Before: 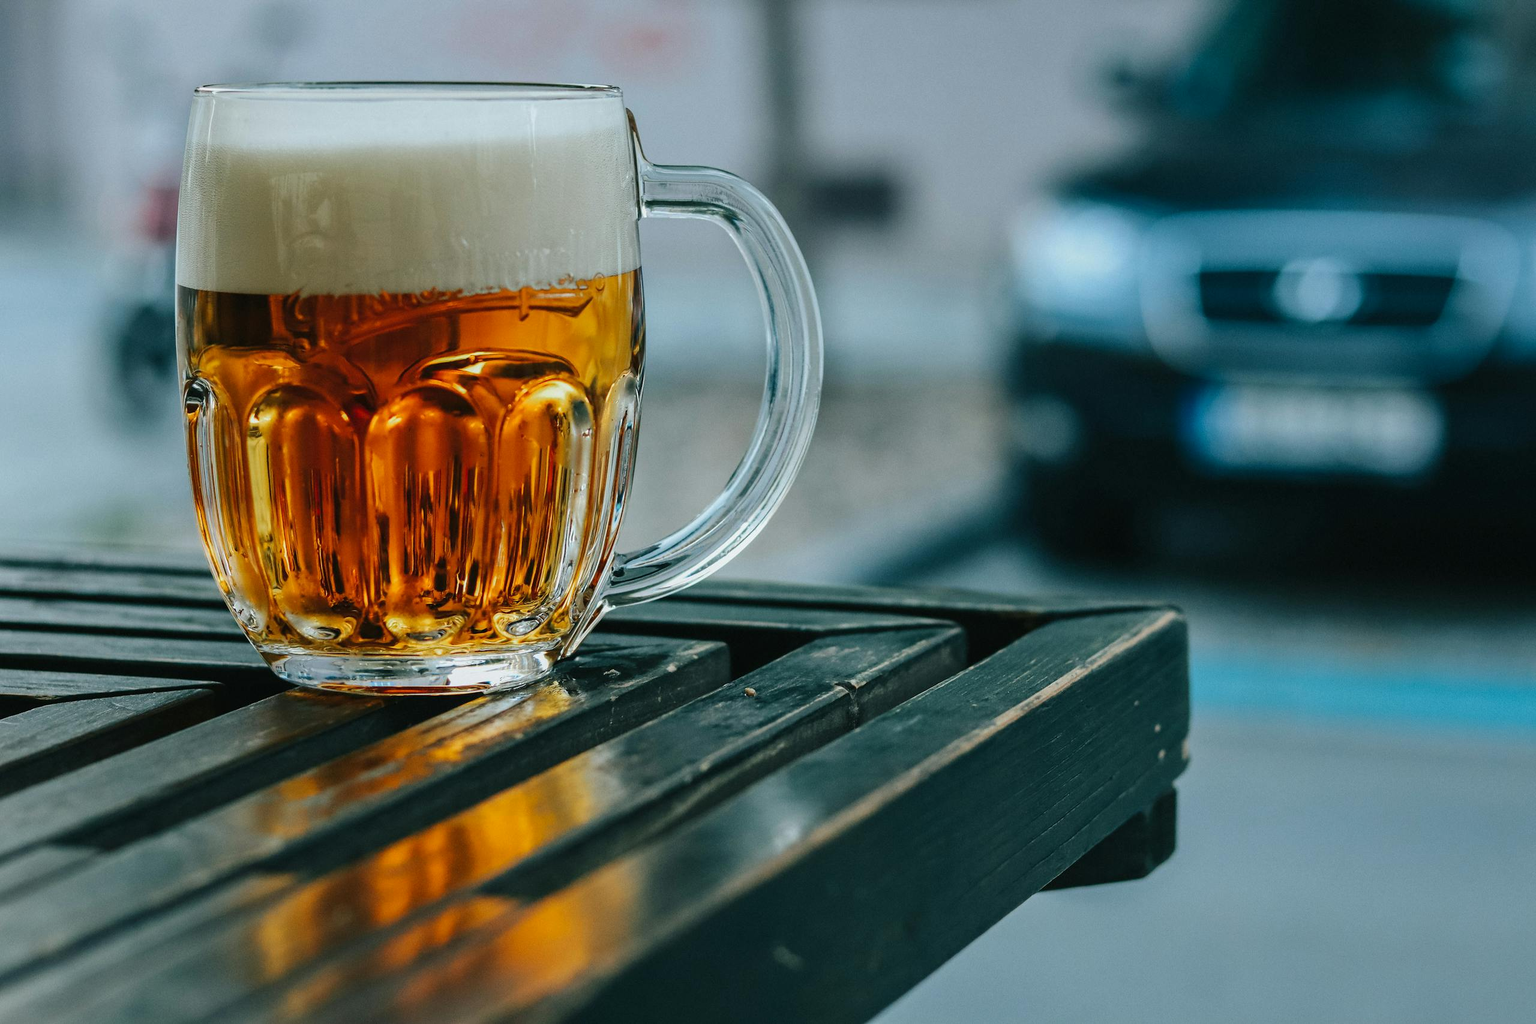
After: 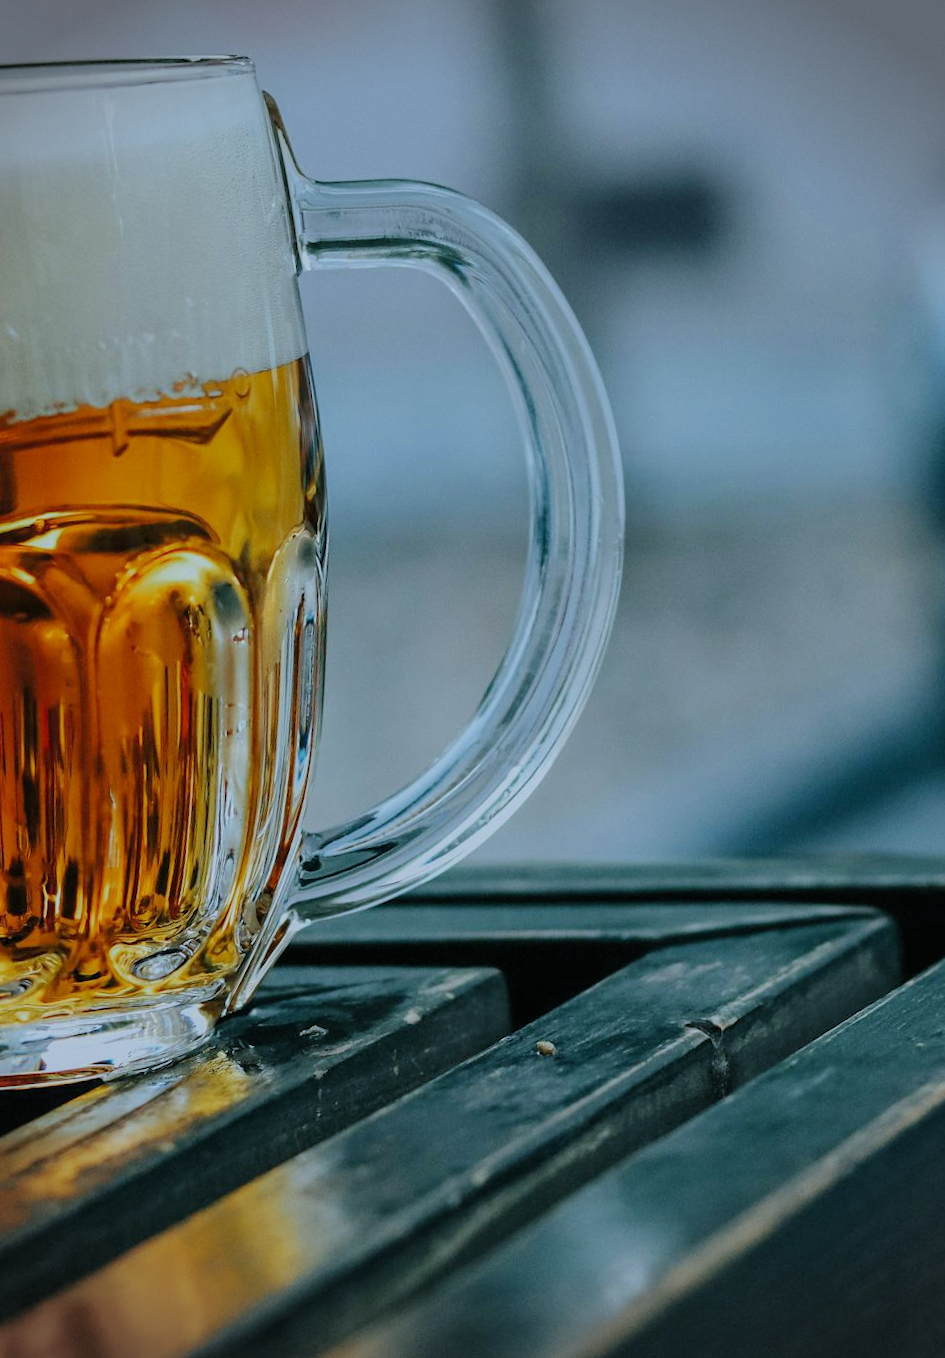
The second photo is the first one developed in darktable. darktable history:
vignetting: fall-off start 88.03%, fall-off radius 24.9%
crop and rotate: left 29.476%, top 10.214%, right 35.32%, bottom 17.333%
filmic rgb: middle gray luminance 18.42%, black relative exposure -10.5 EV, white relative exposure 3.4 EV, threshold 6 EV, target black luminance 0%, hardness 6.03, latitude 99%, contrast 0.847, shadows ↔ highlights balance 0.505%, add noise in highlights 0, preserve chrominance max RGB, color science v3 (2019), use custom middle-gray values true, iterations of high-quality reconstruction 0, contrast in highlights soft, enable highlight reconstruction true
rotate and perspective: rotation -4.2°, shear 0.006, automatic cropping off
white balance: red 0.924, blue 1.095
